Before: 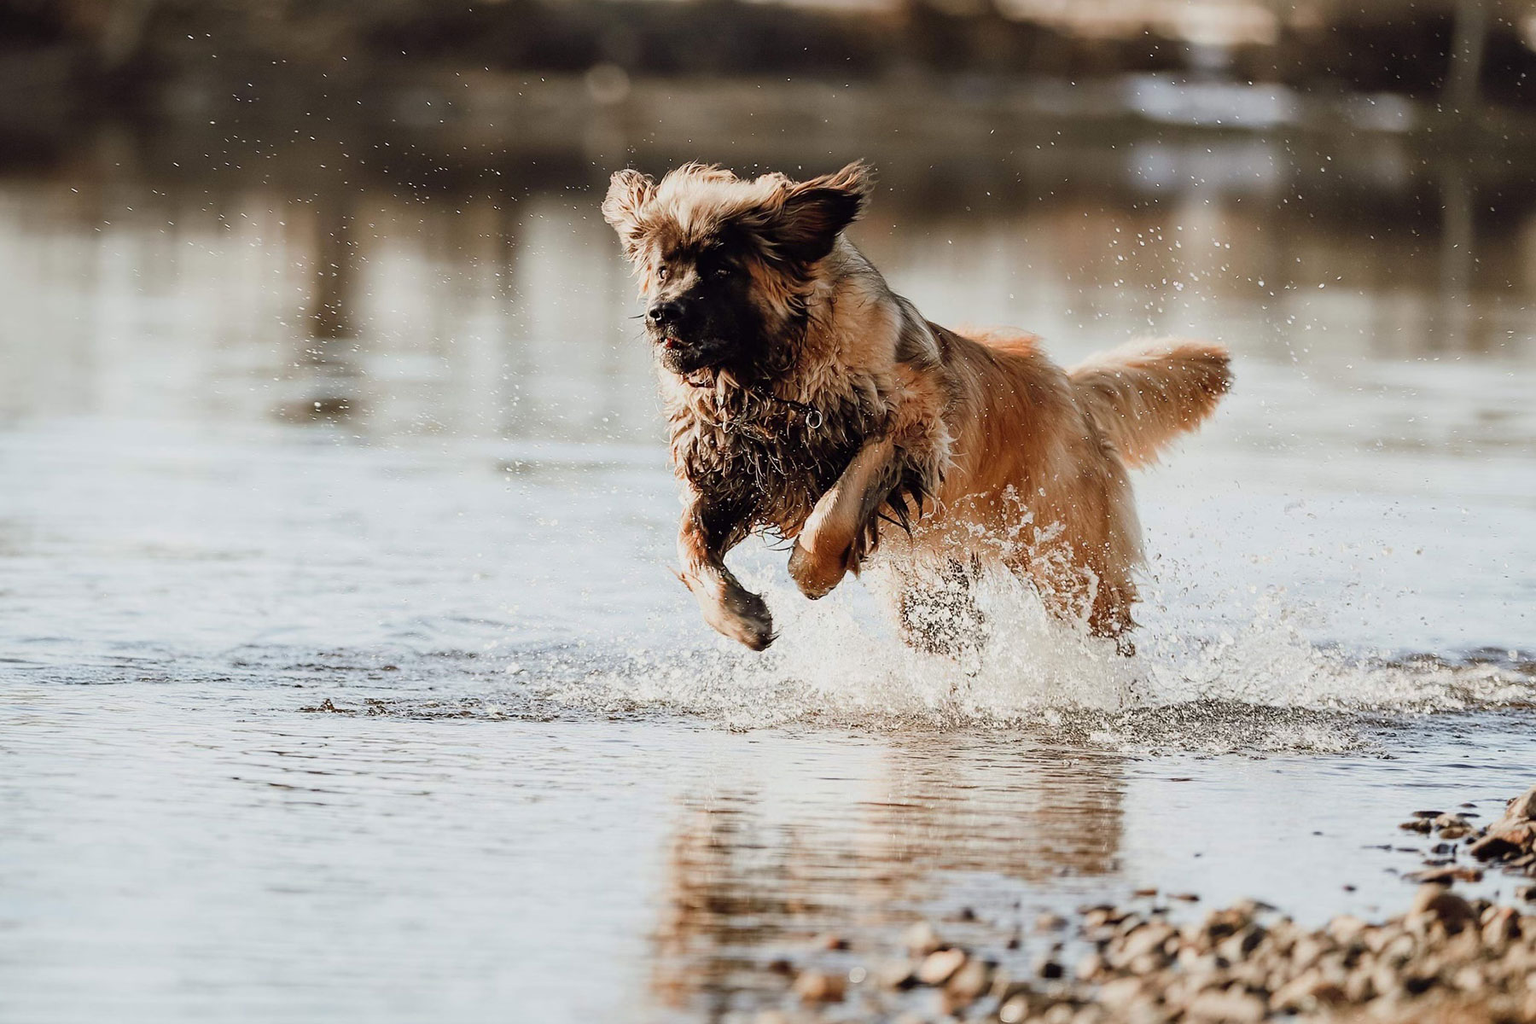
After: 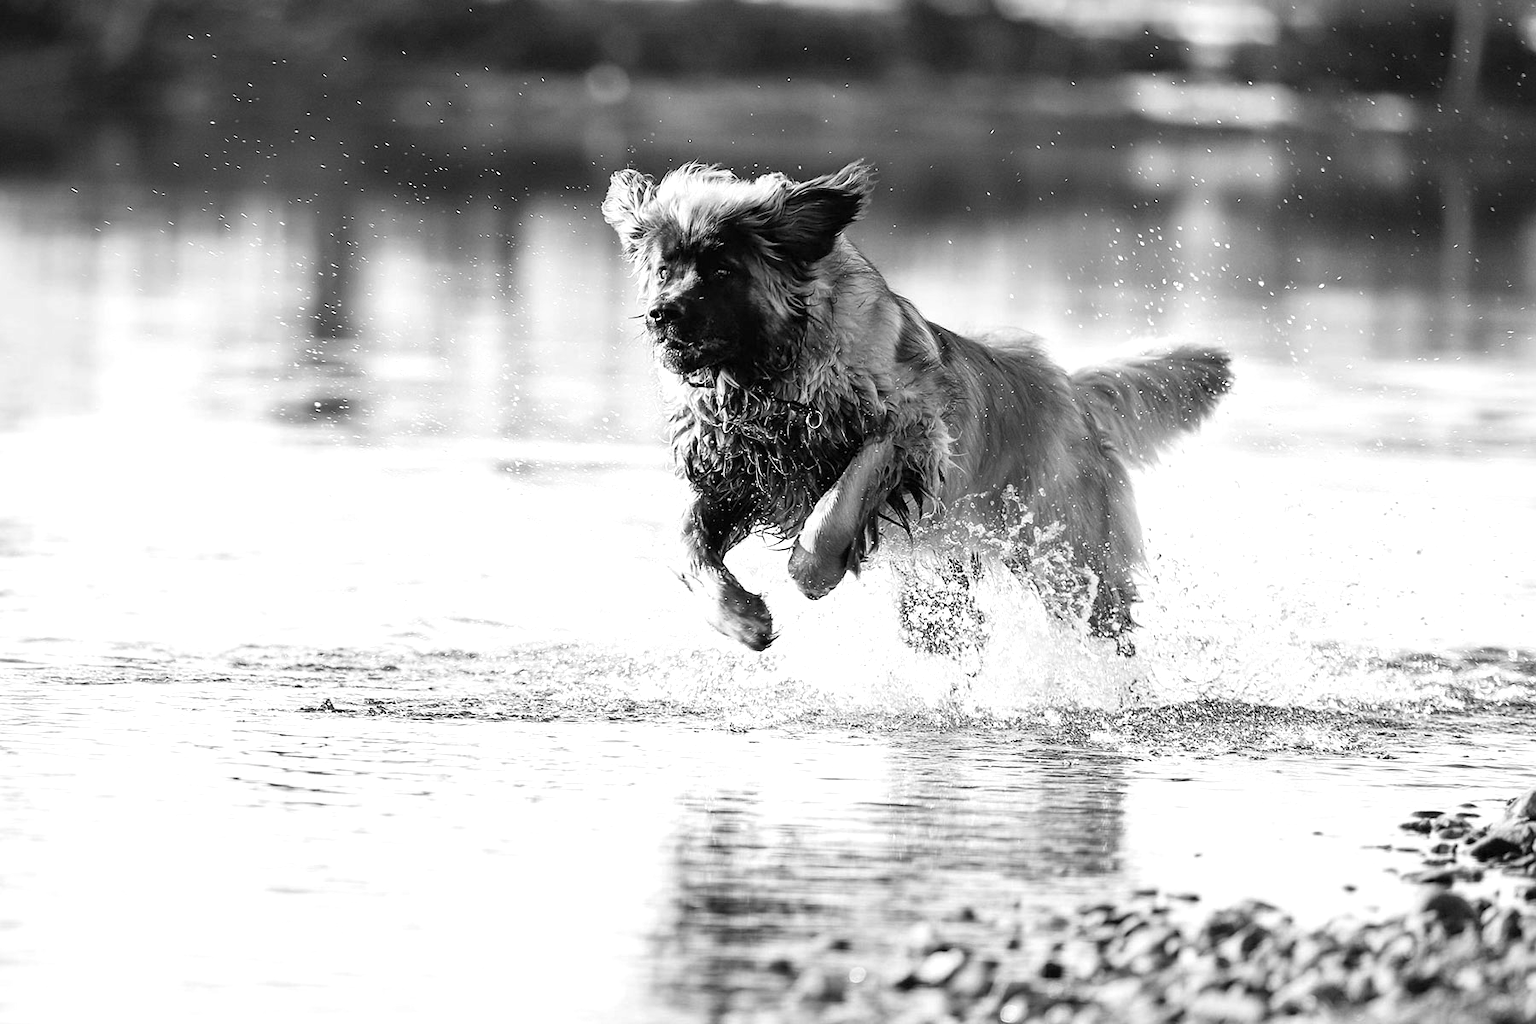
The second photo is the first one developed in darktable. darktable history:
exposure: black level correction 0.001, exposure 0.5 EV, compensate highlight preservation false
color calibration: output gray [0.31, 0.36, 0.33, 0], illuminant custom, x 0.431, y 0.394, temperature 3138.08 K
